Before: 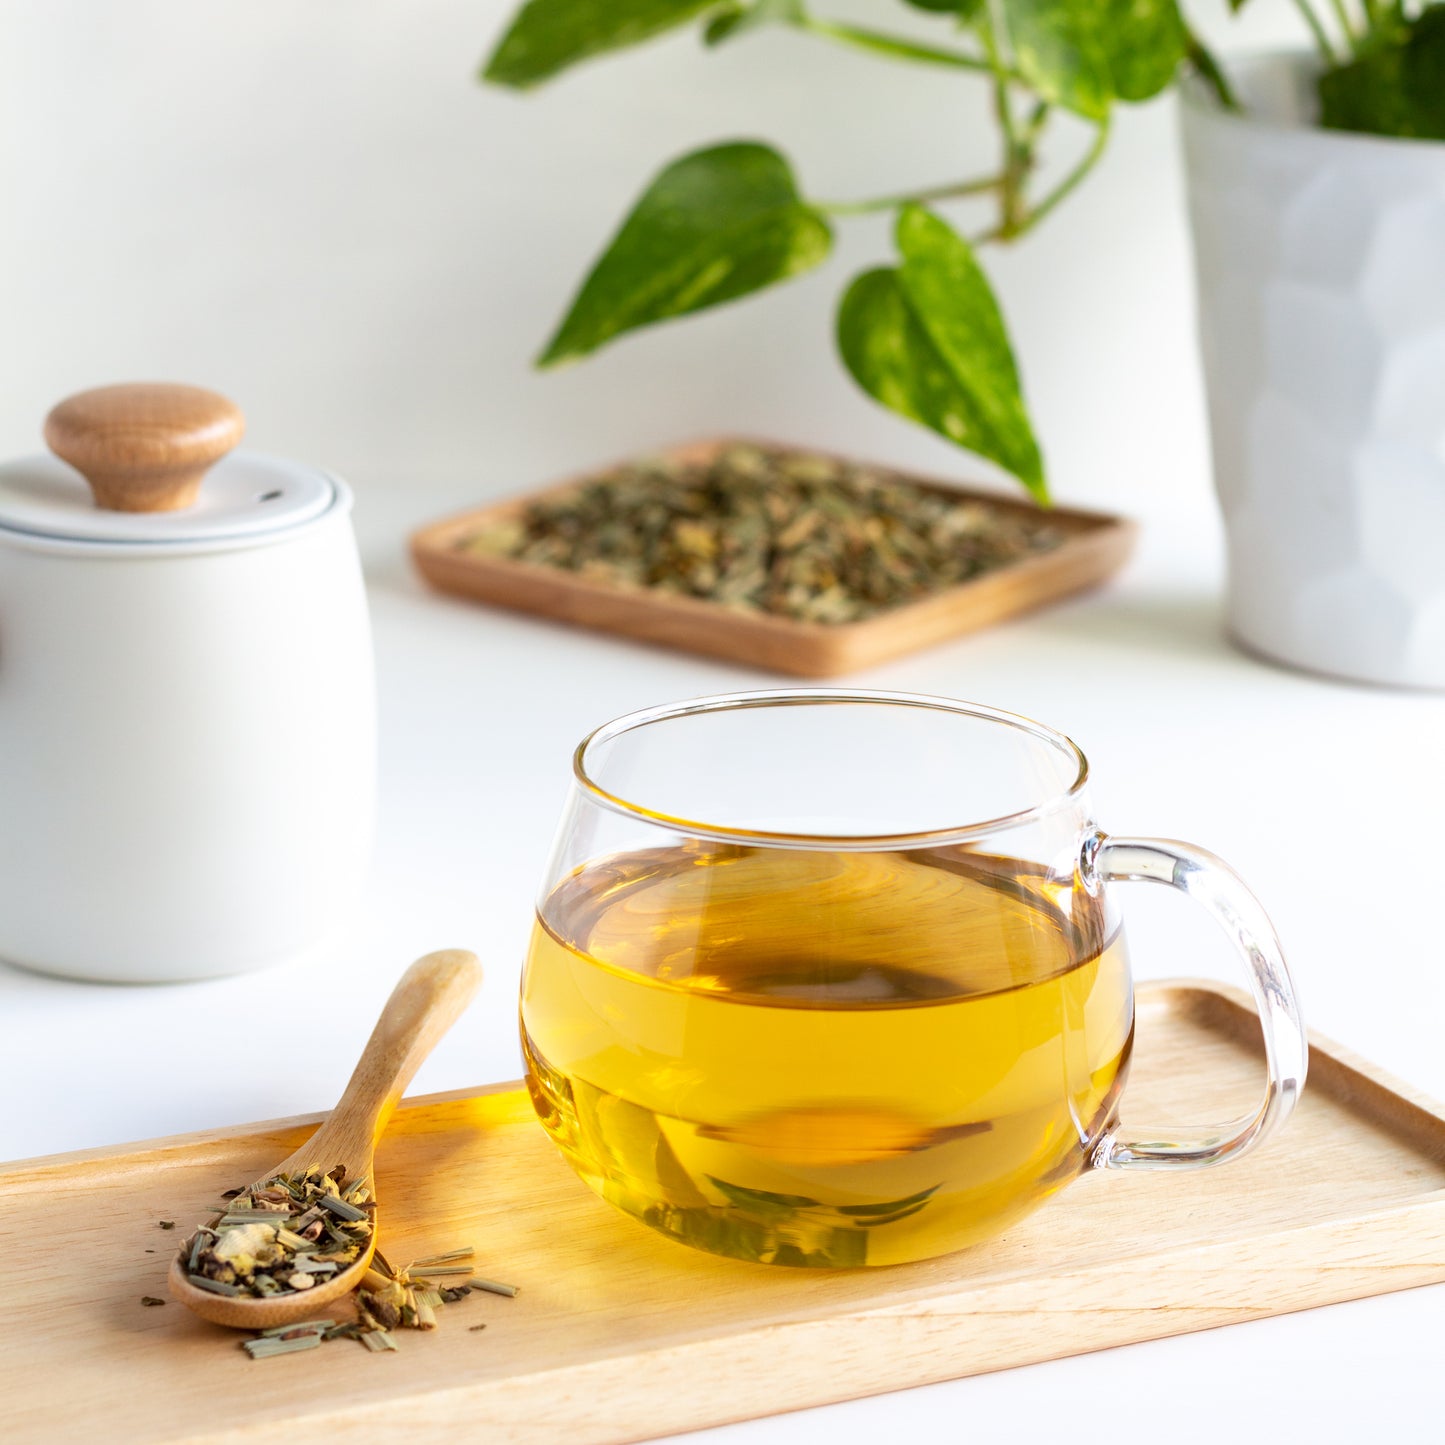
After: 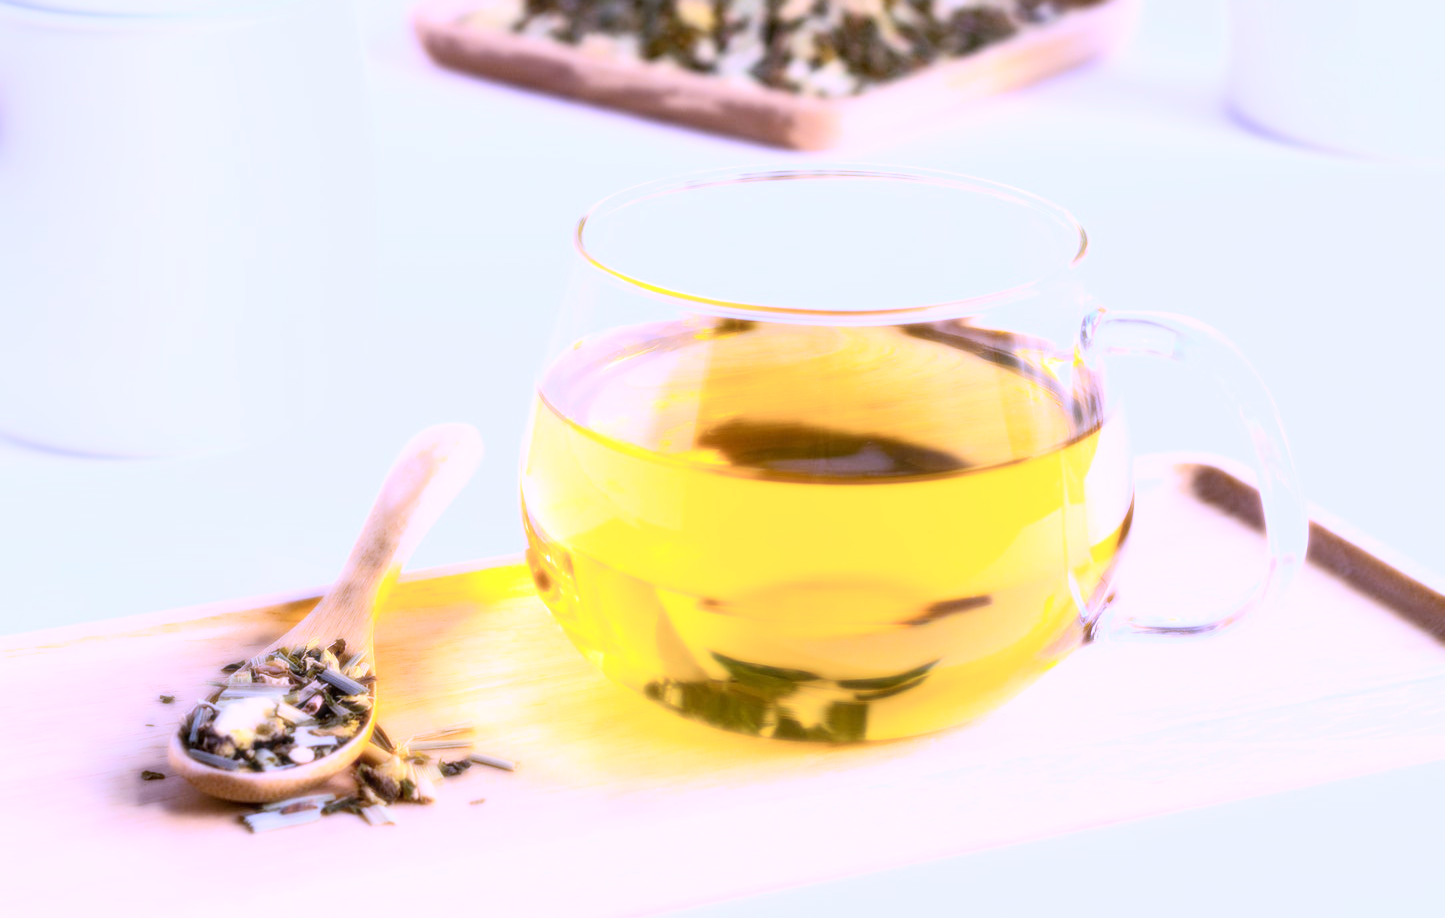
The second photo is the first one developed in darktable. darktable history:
white balance: red 0.98, blue 1.61
bloom: size 0%, threshold 54.82%, strength 8.31%
crop and rotate: top 36.435%
